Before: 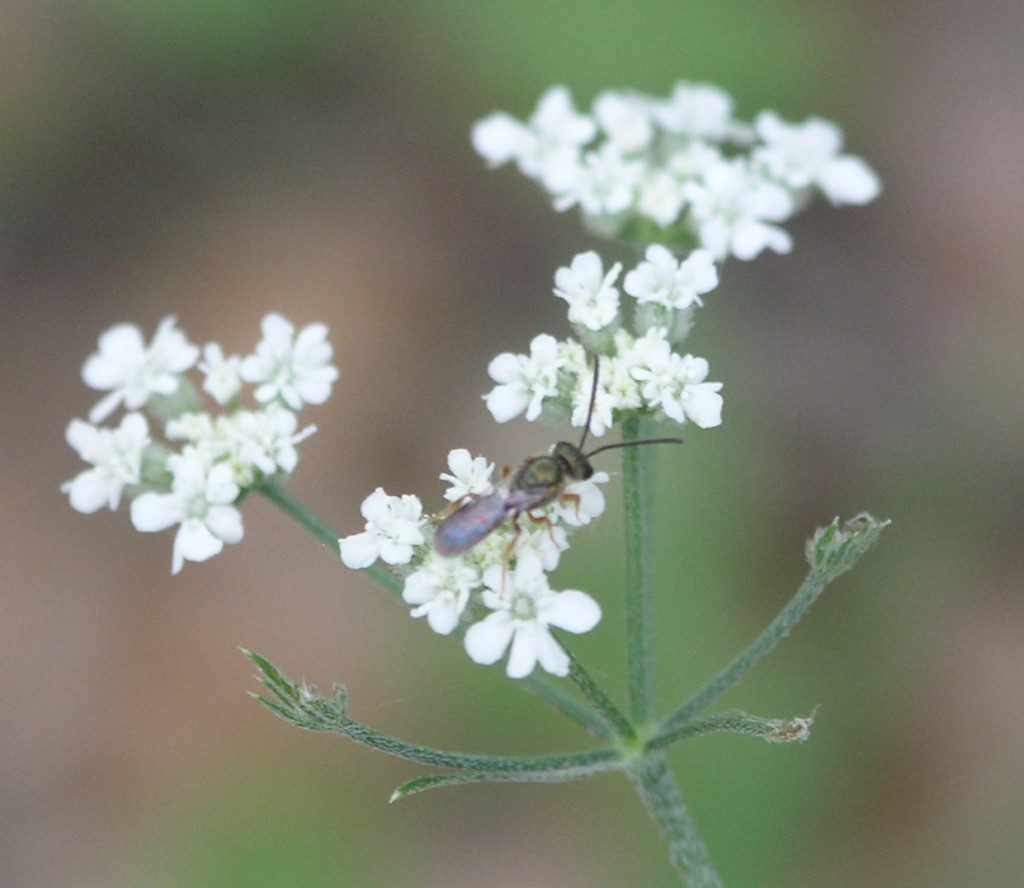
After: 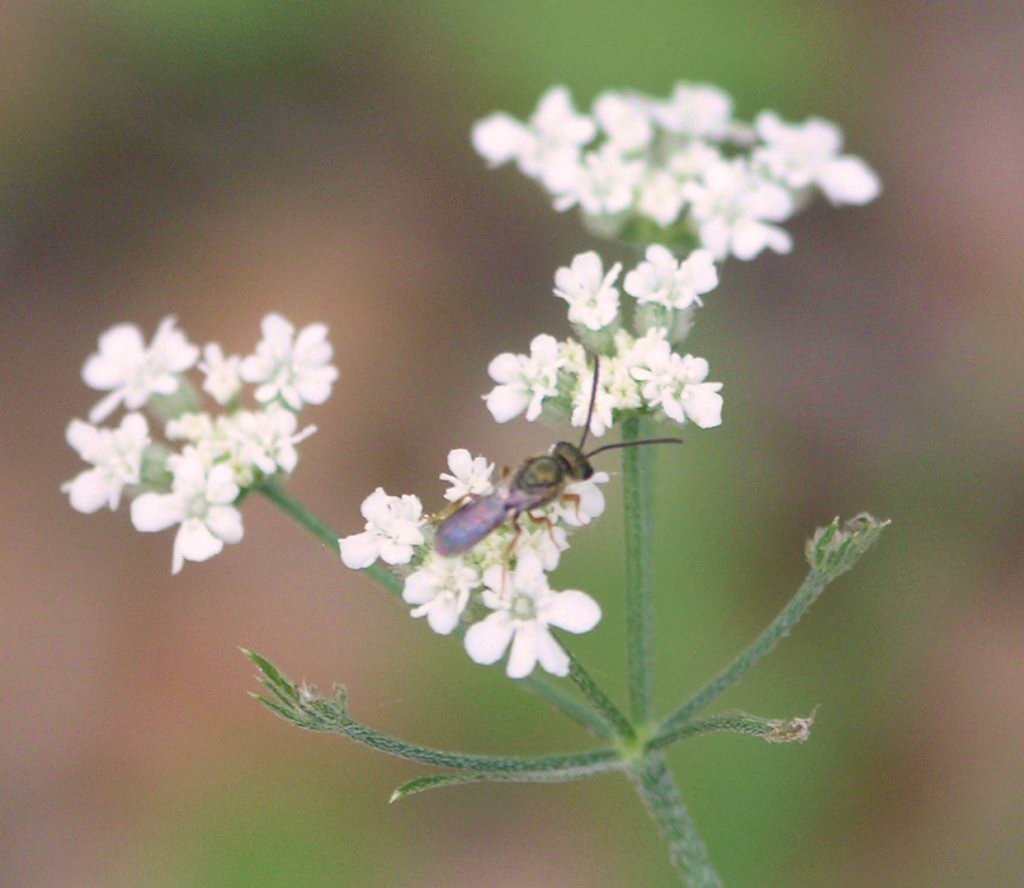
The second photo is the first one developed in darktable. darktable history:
color correction: highlights a* 7.34, highlights b* 4.37
velvia: on, module defaults
